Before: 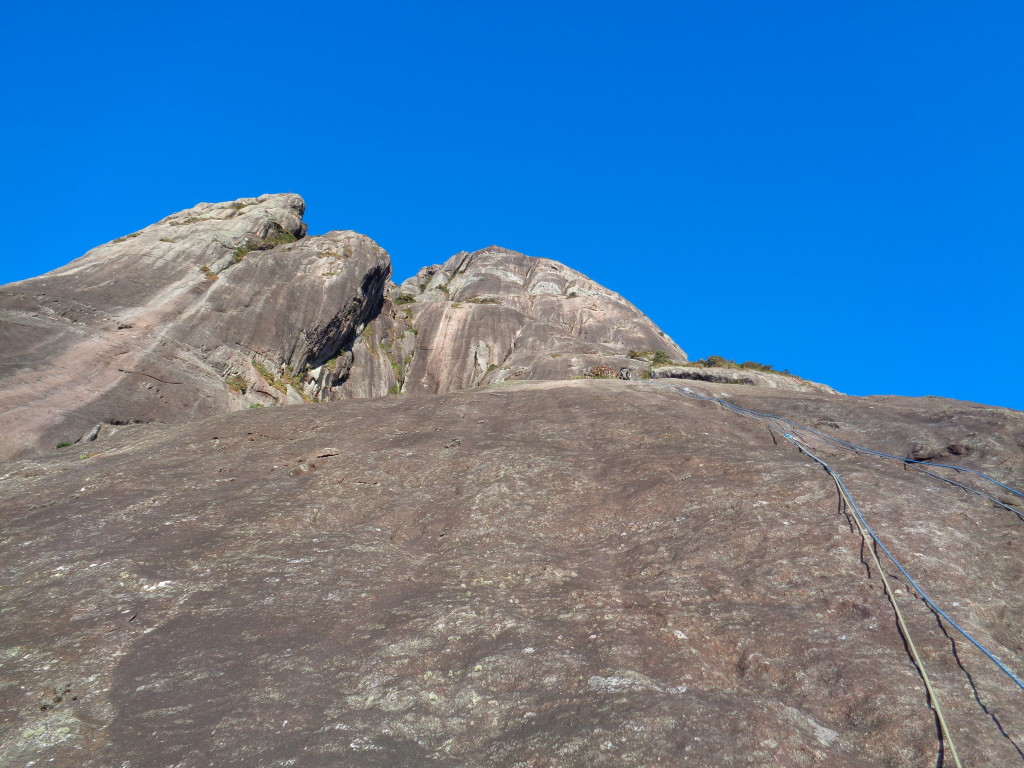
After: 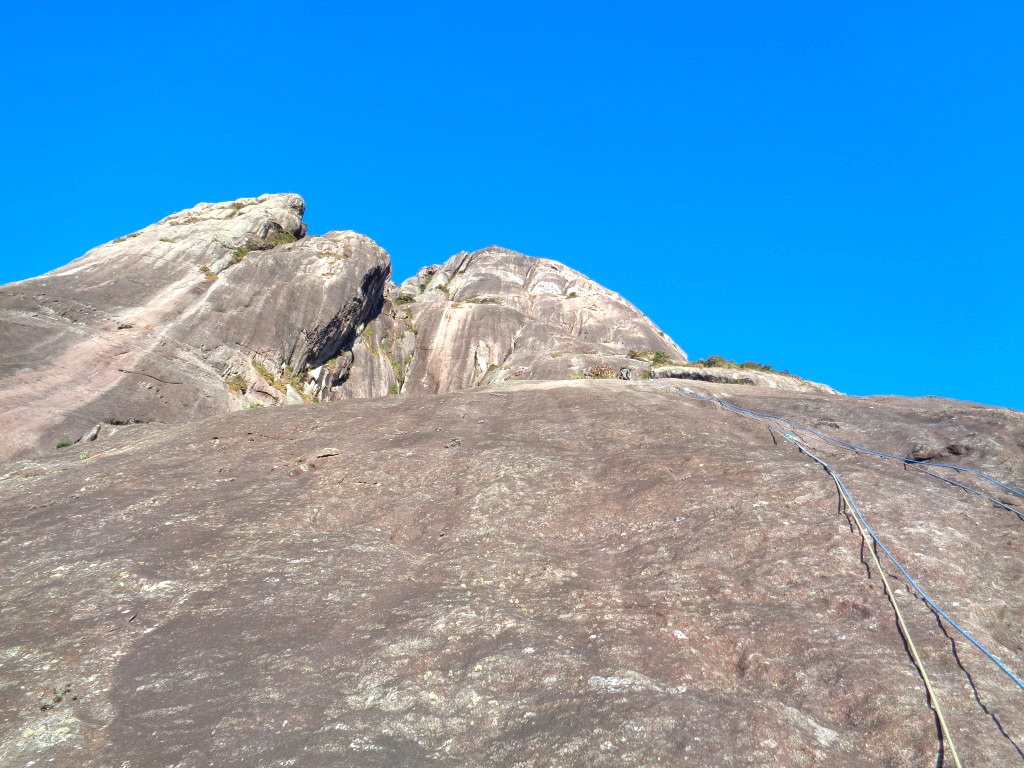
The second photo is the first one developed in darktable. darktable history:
exposure: exposure 0.67 EV, compensate exposure bias true, compensate highlight preservation false
